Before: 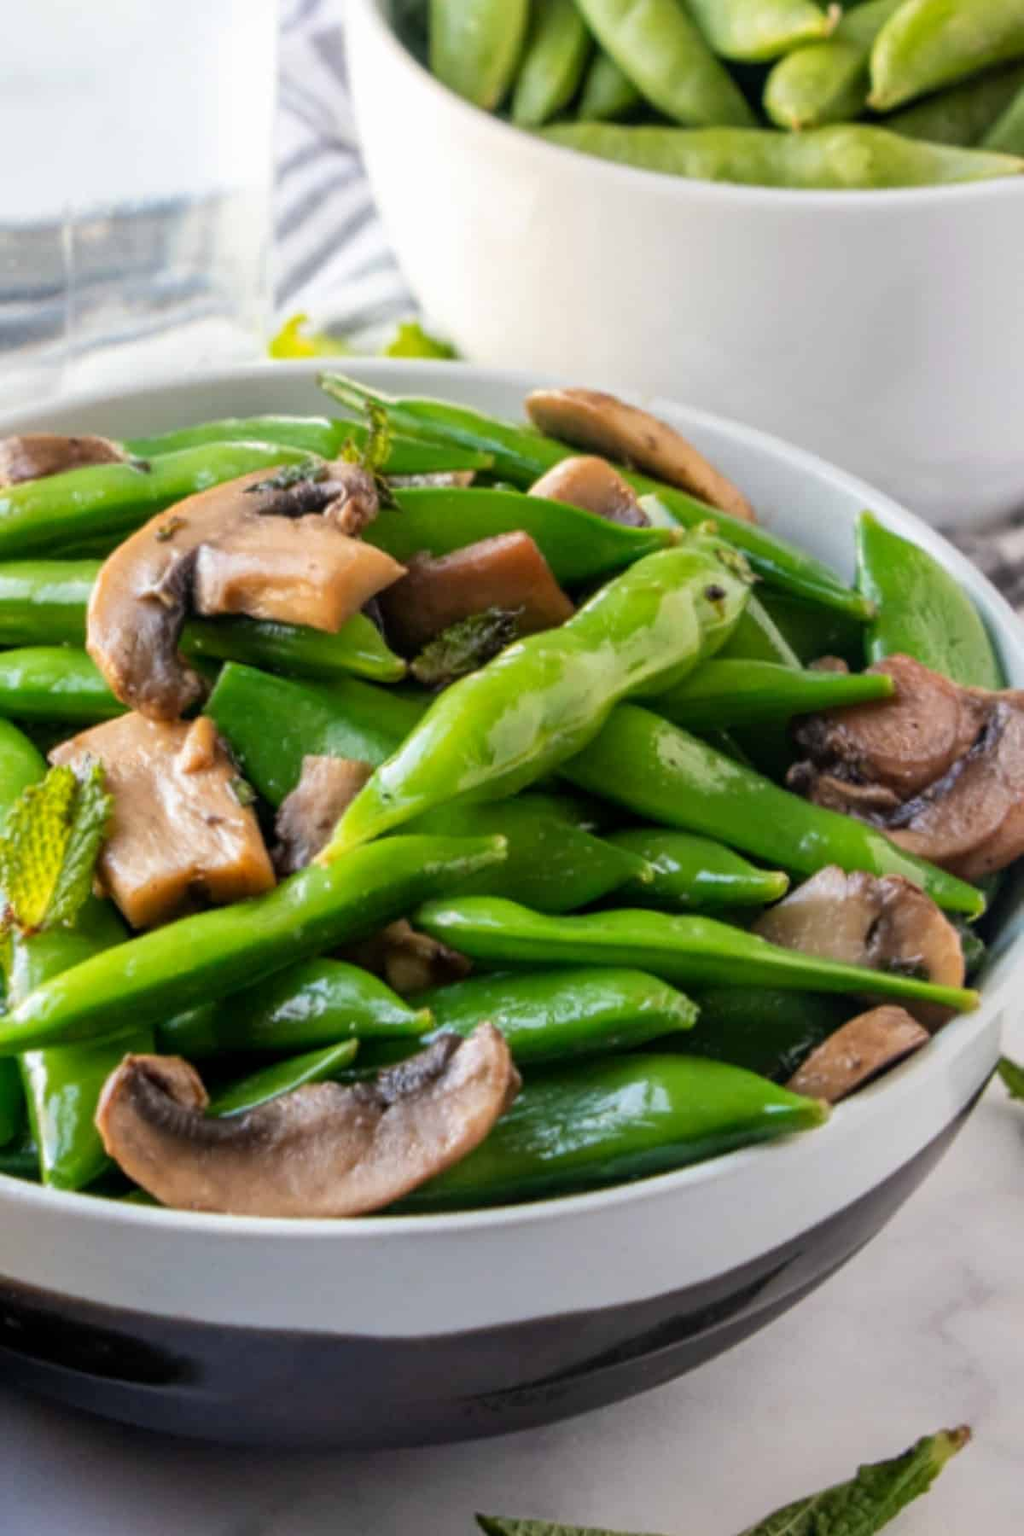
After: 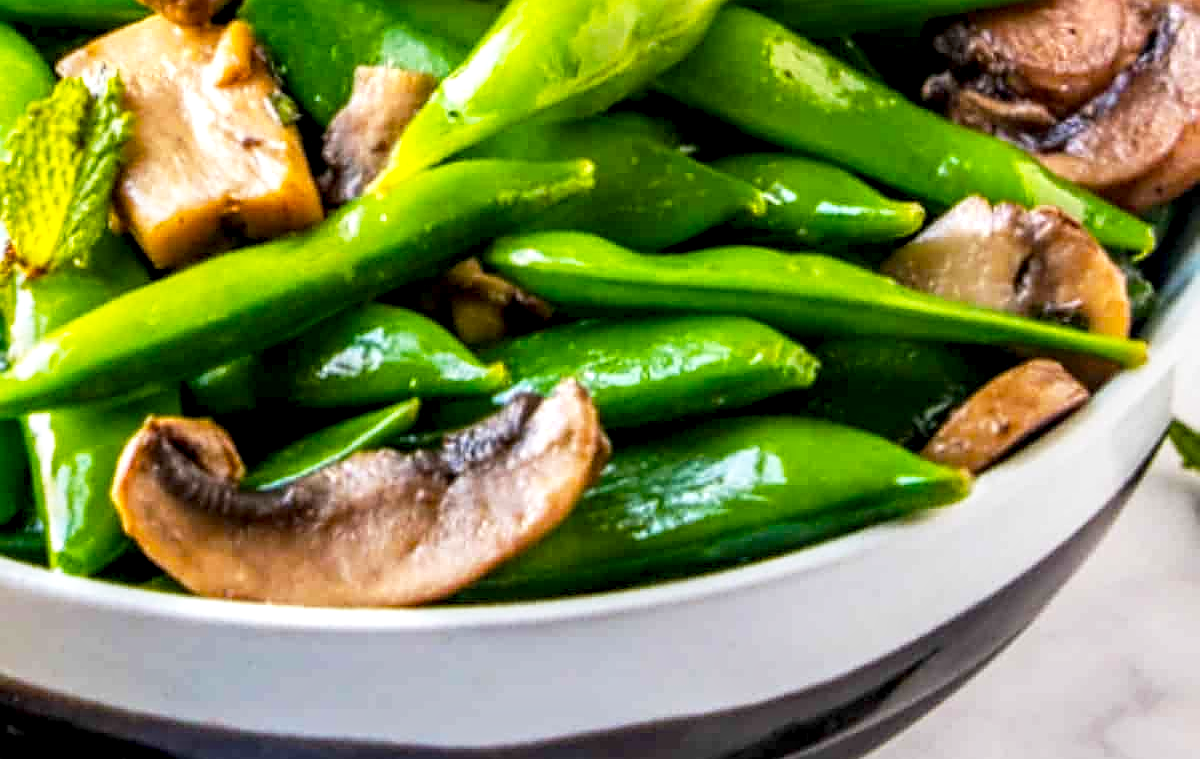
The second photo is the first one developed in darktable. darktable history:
local contrast: highlights 60%, shadows 60%, detail 160%
base curve: curves: ch0 [(0, 0) (0.088, 0.125) (0.176, 0.251) (0.354, 0.501) (0.613, 0.749) (1, 0.877)], preserve colors none
color balance rgb: linear chroma grading › global chroma 15%, perceptual saturation grading › global saturation 30%
crop: top 45.551%, bottom 12.262%
sharpen: on, module defaults
